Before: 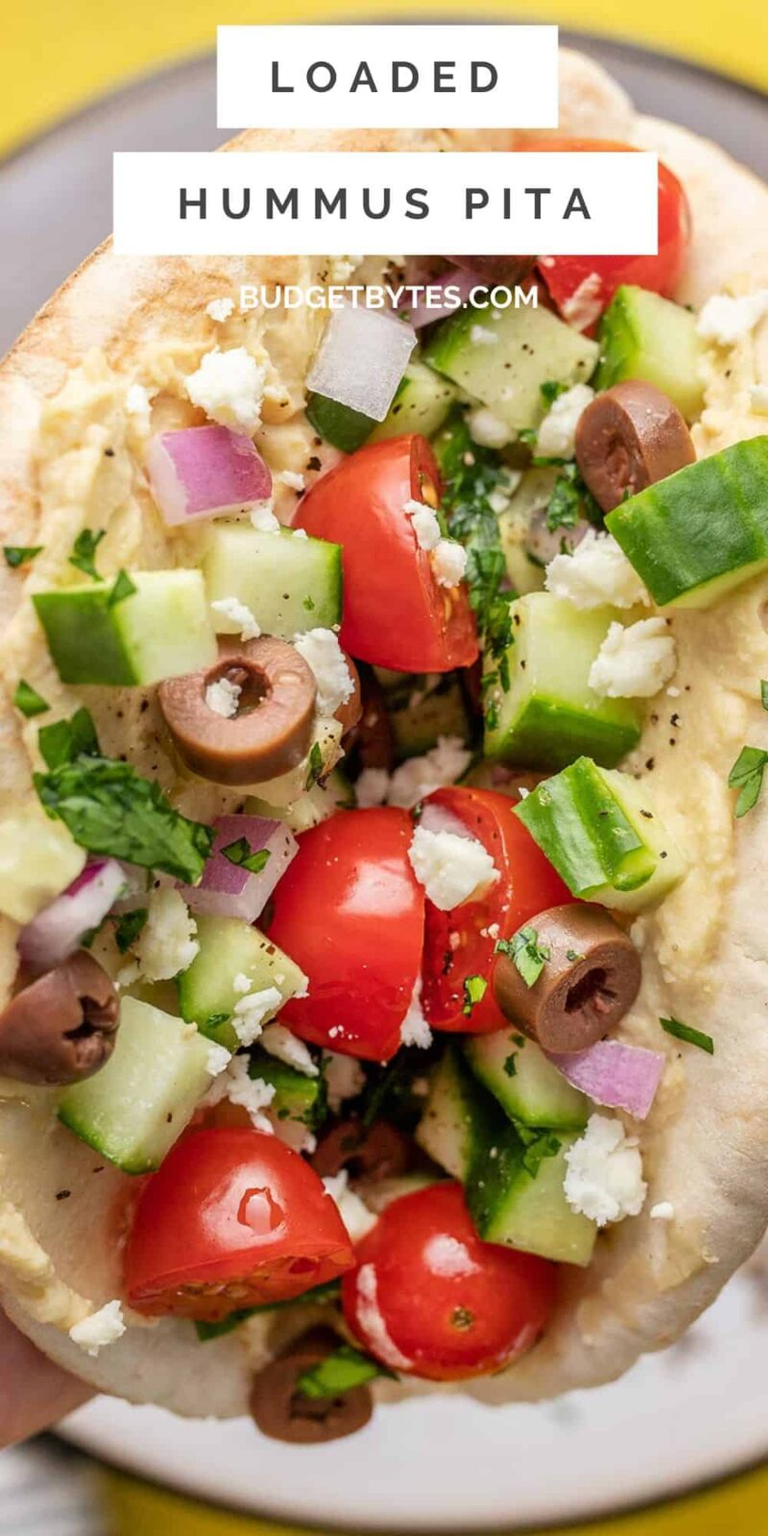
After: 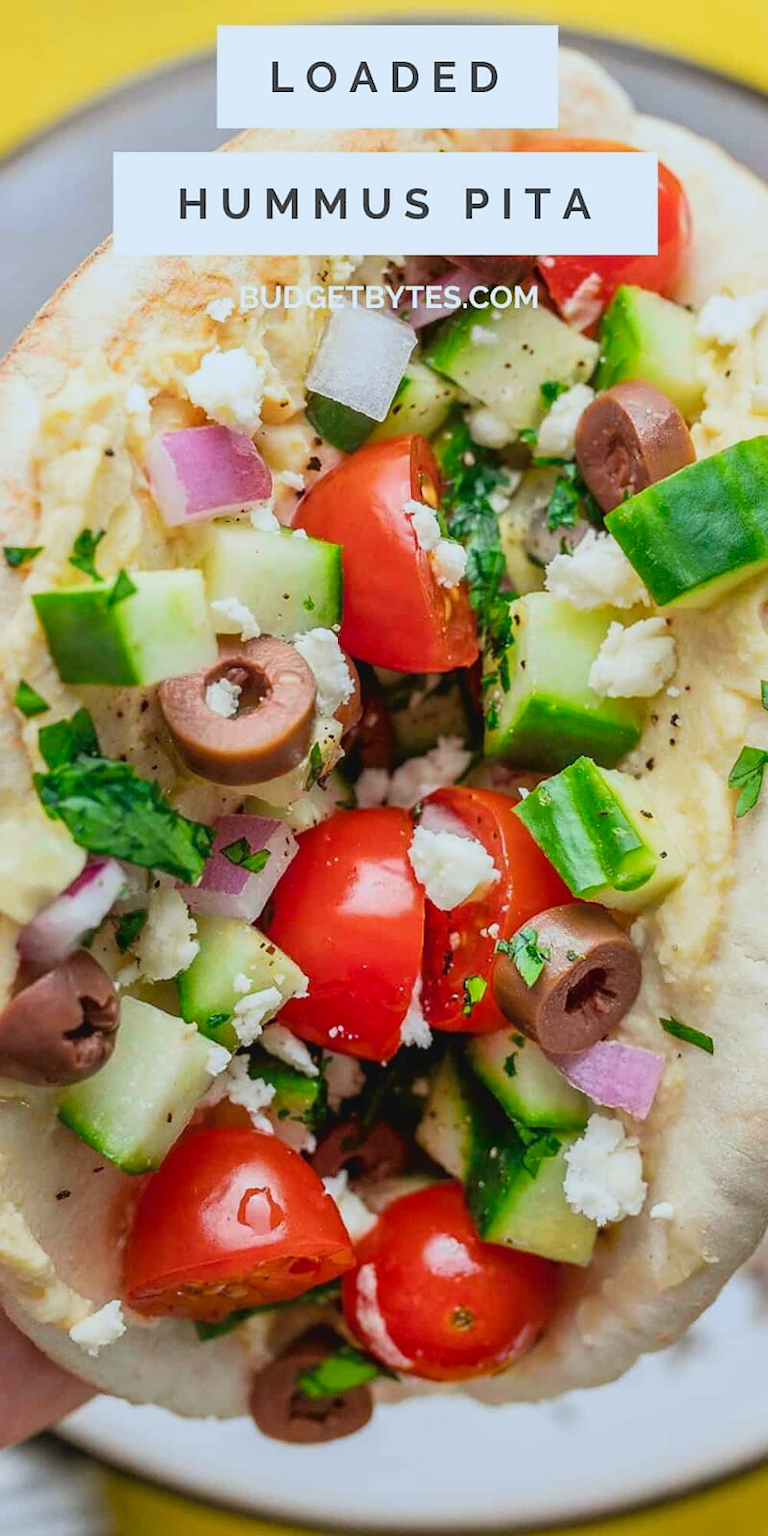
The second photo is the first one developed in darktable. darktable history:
exposure: exposure -0.01 EV, compensate exposure bias true, compensate highlight preservation false
sharpen: radius 0.976, amount 0.604
color correction: highlights a* -4.02, highlights b* -11.02
tone curve: curves: ch0 [(0, 0.036) (0.053, 0.068) (0.211, 0.217) (0.519, 0.513) (0.847, 0.82) (0.991, 0.914)]; ch1 [(0, 0) (0.276, 0.206) (0.412, 0.353) (0.482, 0.475) (0.495, 0.5) (0.509, 0.502) (0.563, 0.57) (0.667, 0.672) (0.788, 0.809) (1, 1)]; ch2 [(0, 0) (0.438, 0.456) (0.473, 0.47) (0.503, 0.503) (0.523, 0.528) (0.562, 0.571) (0.612, 0.61) (0.679, 0.72) (1, 1)], color space Lab, independent channels, preserve colors none
